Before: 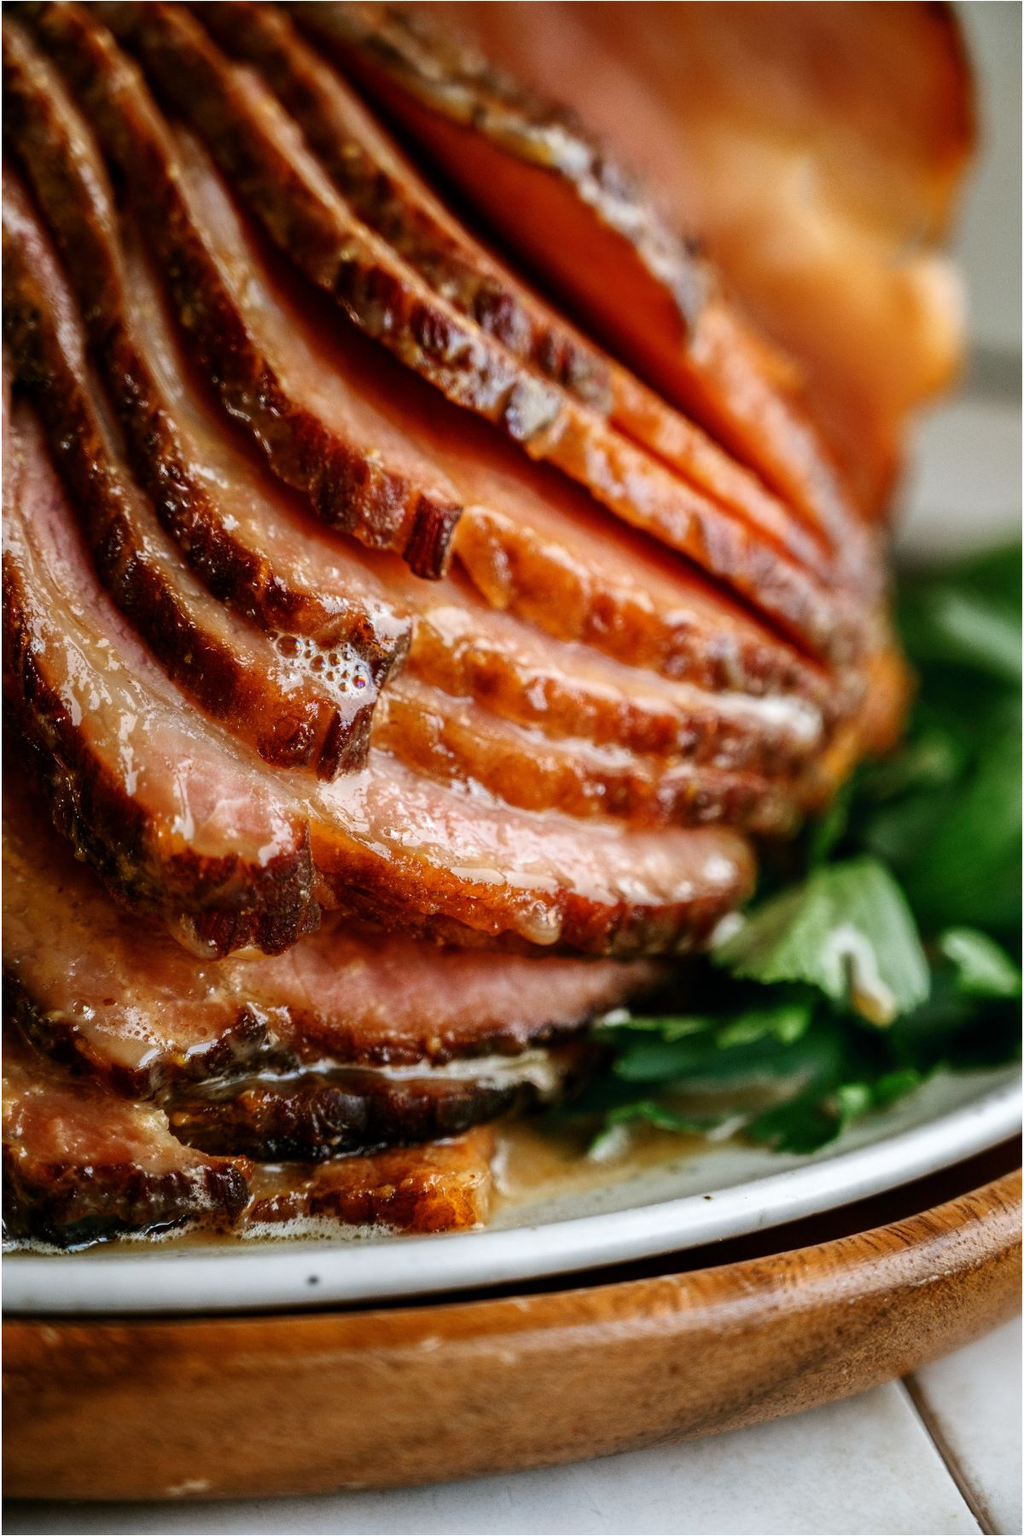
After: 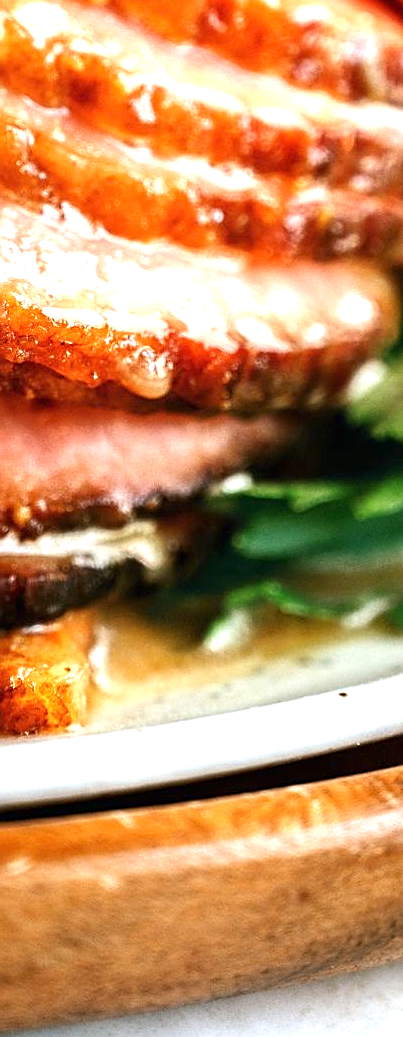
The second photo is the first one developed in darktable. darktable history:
crop: left 40.505%, top 39.393%, right 25.837%, bottom 2.992%
exposure: black level correction 0, exposure 1.199 EV, compensate highlight preservation false
sharpen: on, module defaults
